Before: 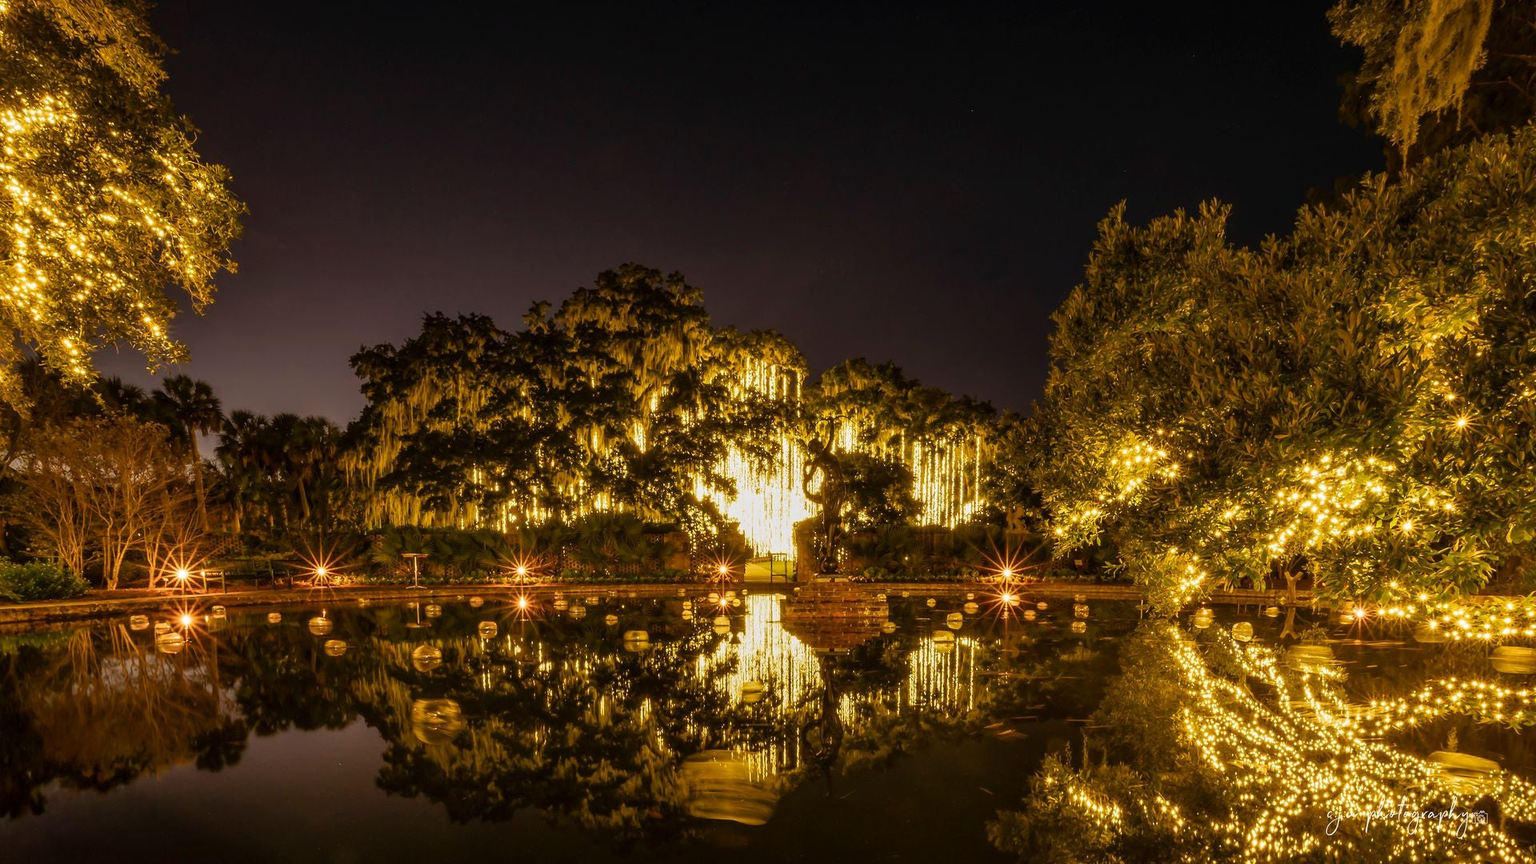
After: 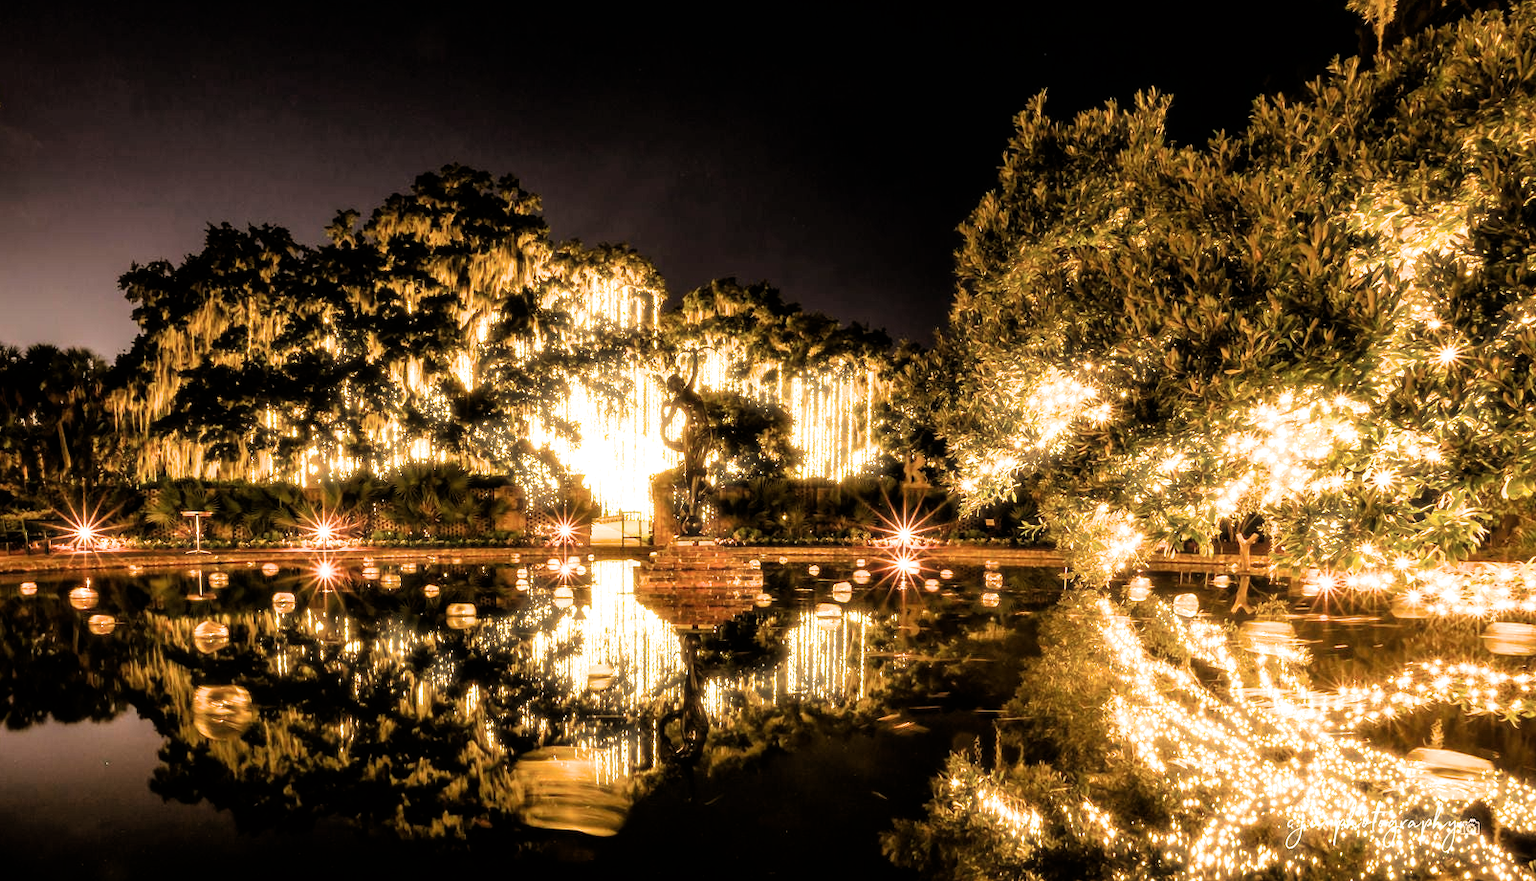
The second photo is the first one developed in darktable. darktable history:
filmic rgb: black relative exposure -4.01 EV, white relative exposure 2.98 EV, hardness 3.01, contrast 1.501
haze removal: strength -0.112, compatibility mode true, adaptive false
exposure: black level correction 0, exposure 1.199 EV, compensate highlight preservation false
crop: left 16.343%, top 14.552%
